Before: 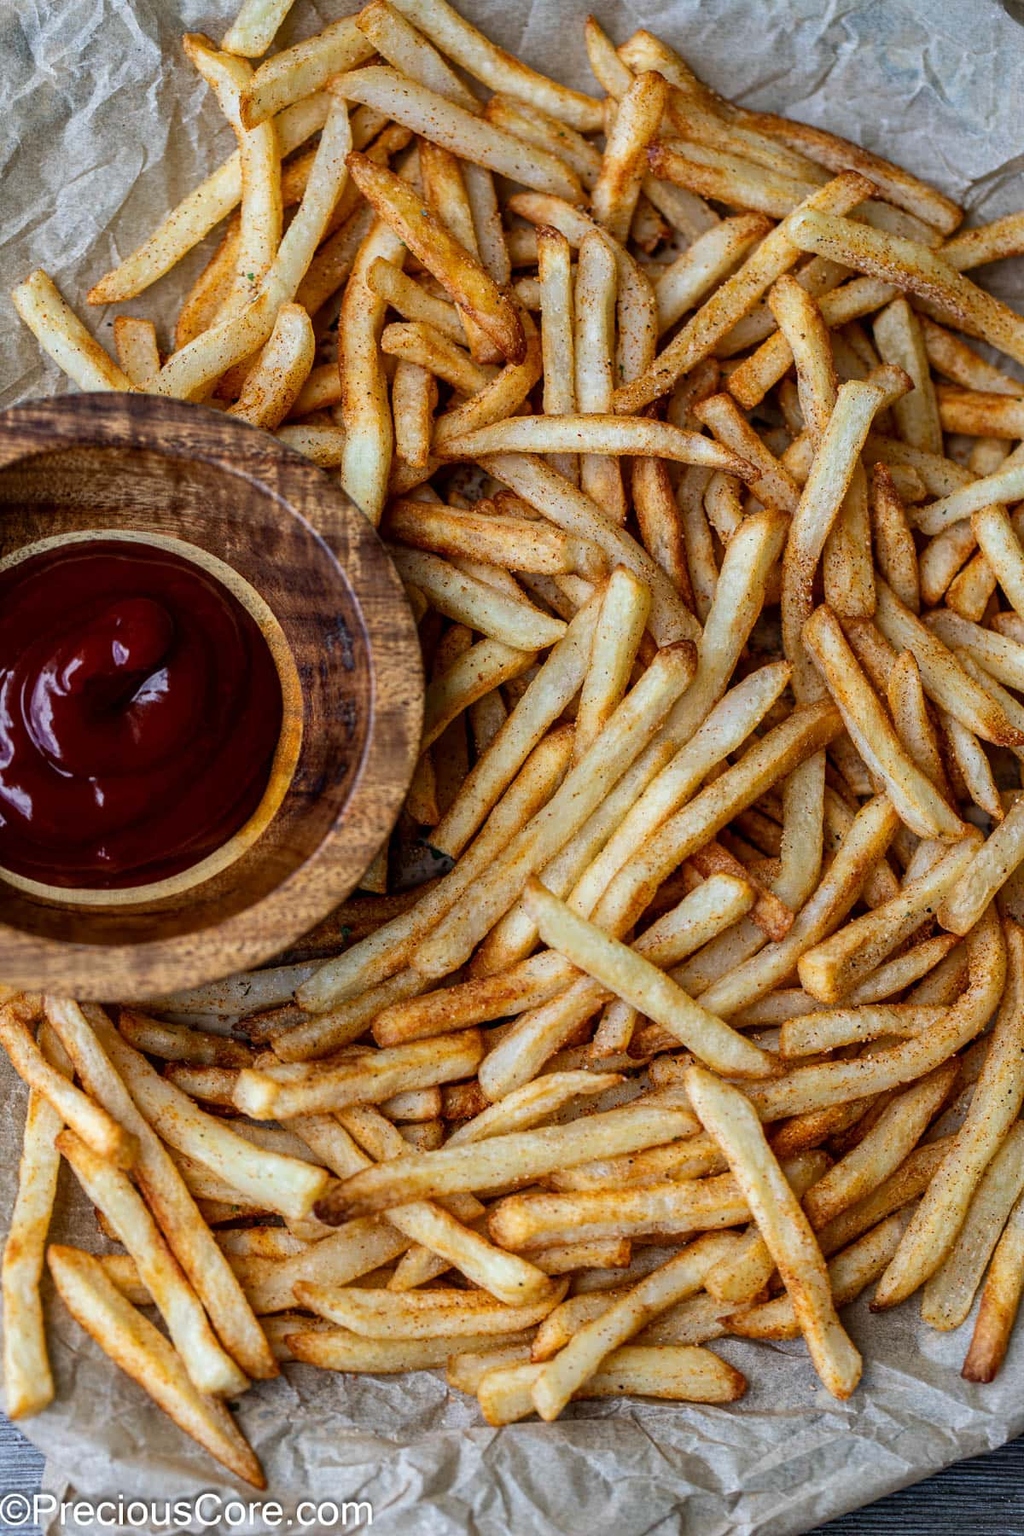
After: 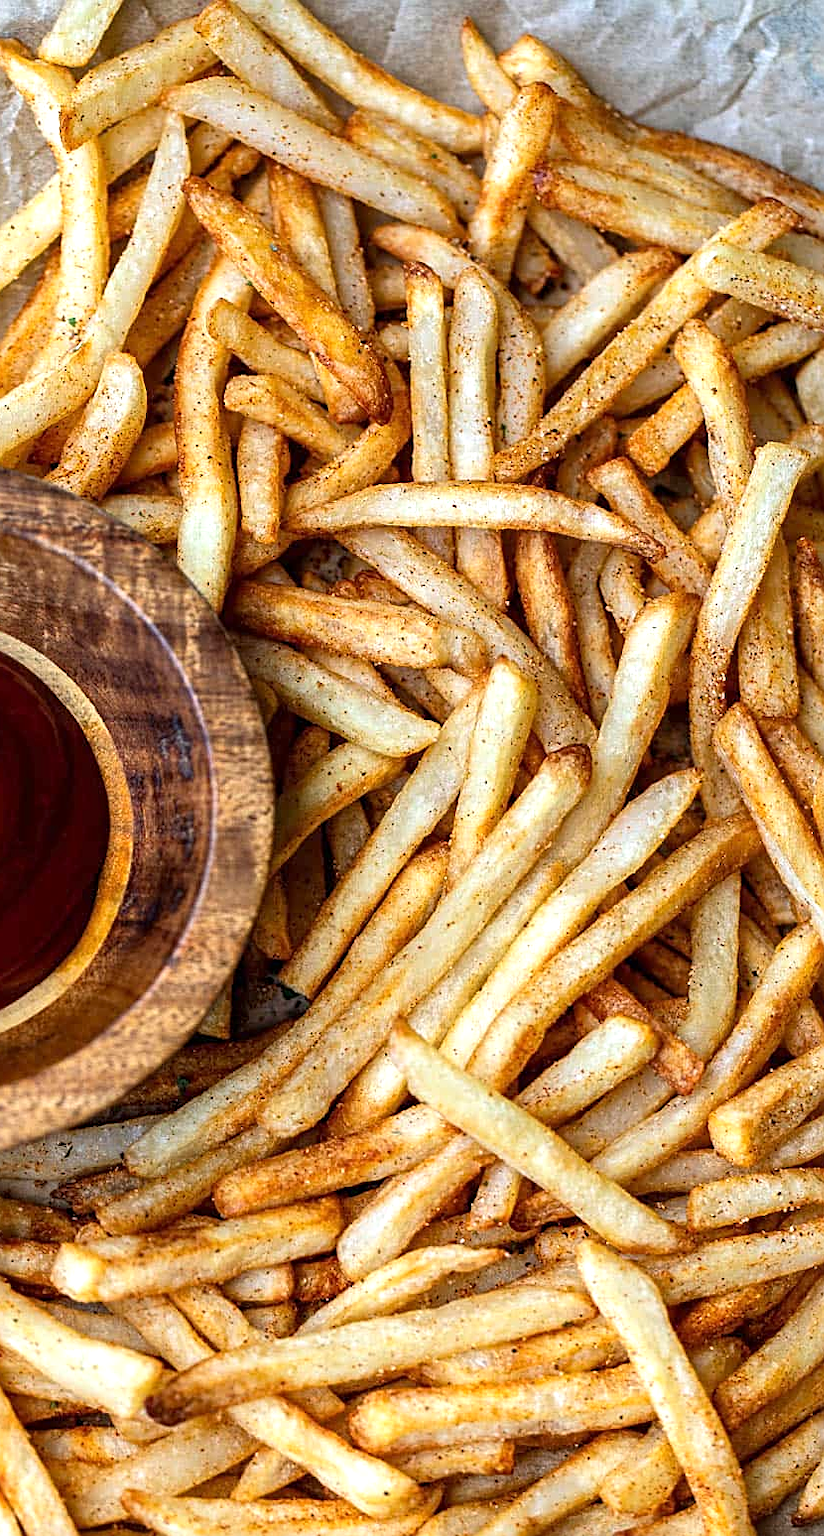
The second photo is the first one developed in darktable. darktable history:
exposure: exposure 0.648 EV, compensate highlight preservation false
sharpen: on, module defaults
crop: left 18.479%, right 12.2%, bottom 13.971%
